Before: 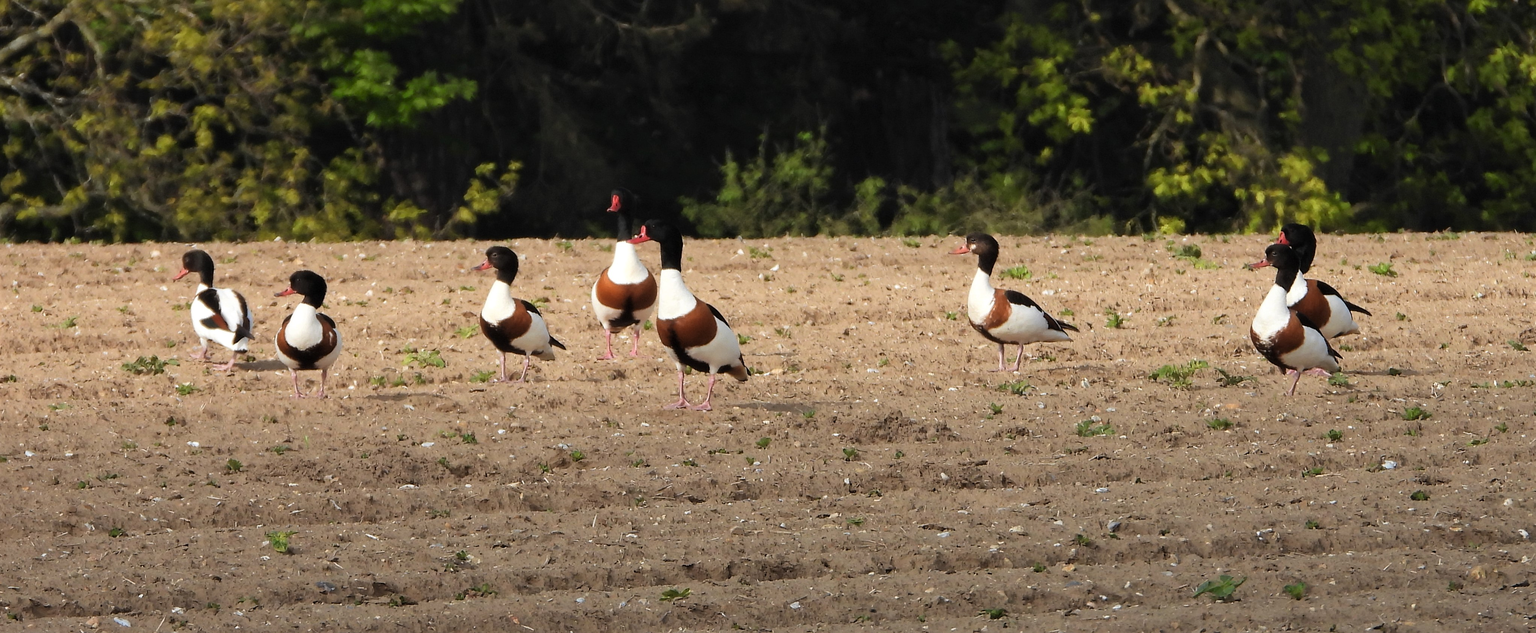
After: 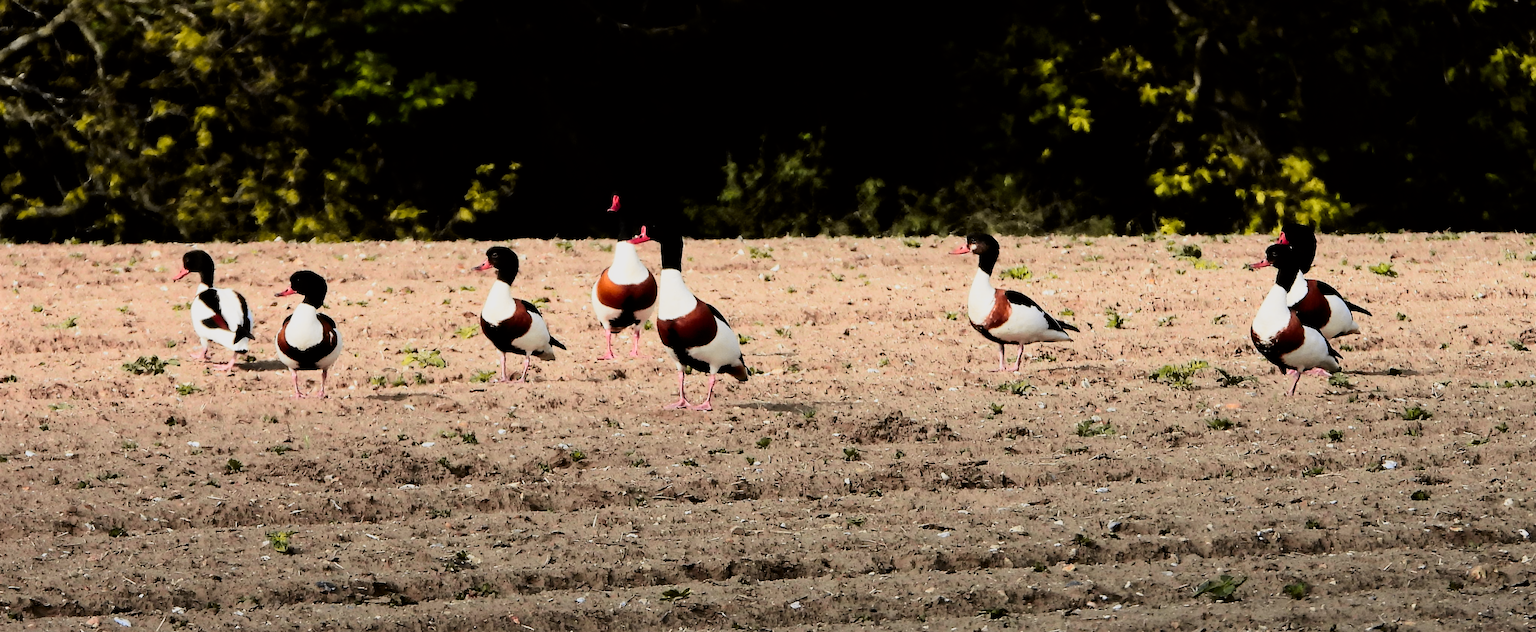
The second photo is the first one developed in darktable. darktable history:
filmic rgb: black relative exposure -4.97 EV, white relative exposure 3.97 EV, hardness 2.88, contrast 1.398
tone equalizer: on, module defaults
tone curve: curves: ch0 [(0, 0) (0.087, 0.054) (0.281, 0.245) (0.506, 0.526) (0.8, 0.824) (0.994, 0.955)]; ch1 [(0, 0) (0.27, 0.195) (0.406, 0.435) (0.452, 0.474) (0.495, 0.5) (0.514, 0.508) (0.563, 0.584) (0.654, 0.689) (1, 1)]; ch2 [(0, 0) (0.269, 0.299) (0.459, 0.441) (0.498, 0.499) (0.523, 0.52) (0.551, 0.549) (0.633, 0.625) (0.659, 0.681) (0.718, 0.764) (1, 1)], color space Lab, independent channels, preserve colors none
contrast brightness saturation: contrast 0.149, brightness -0.01, saturation 0.104
